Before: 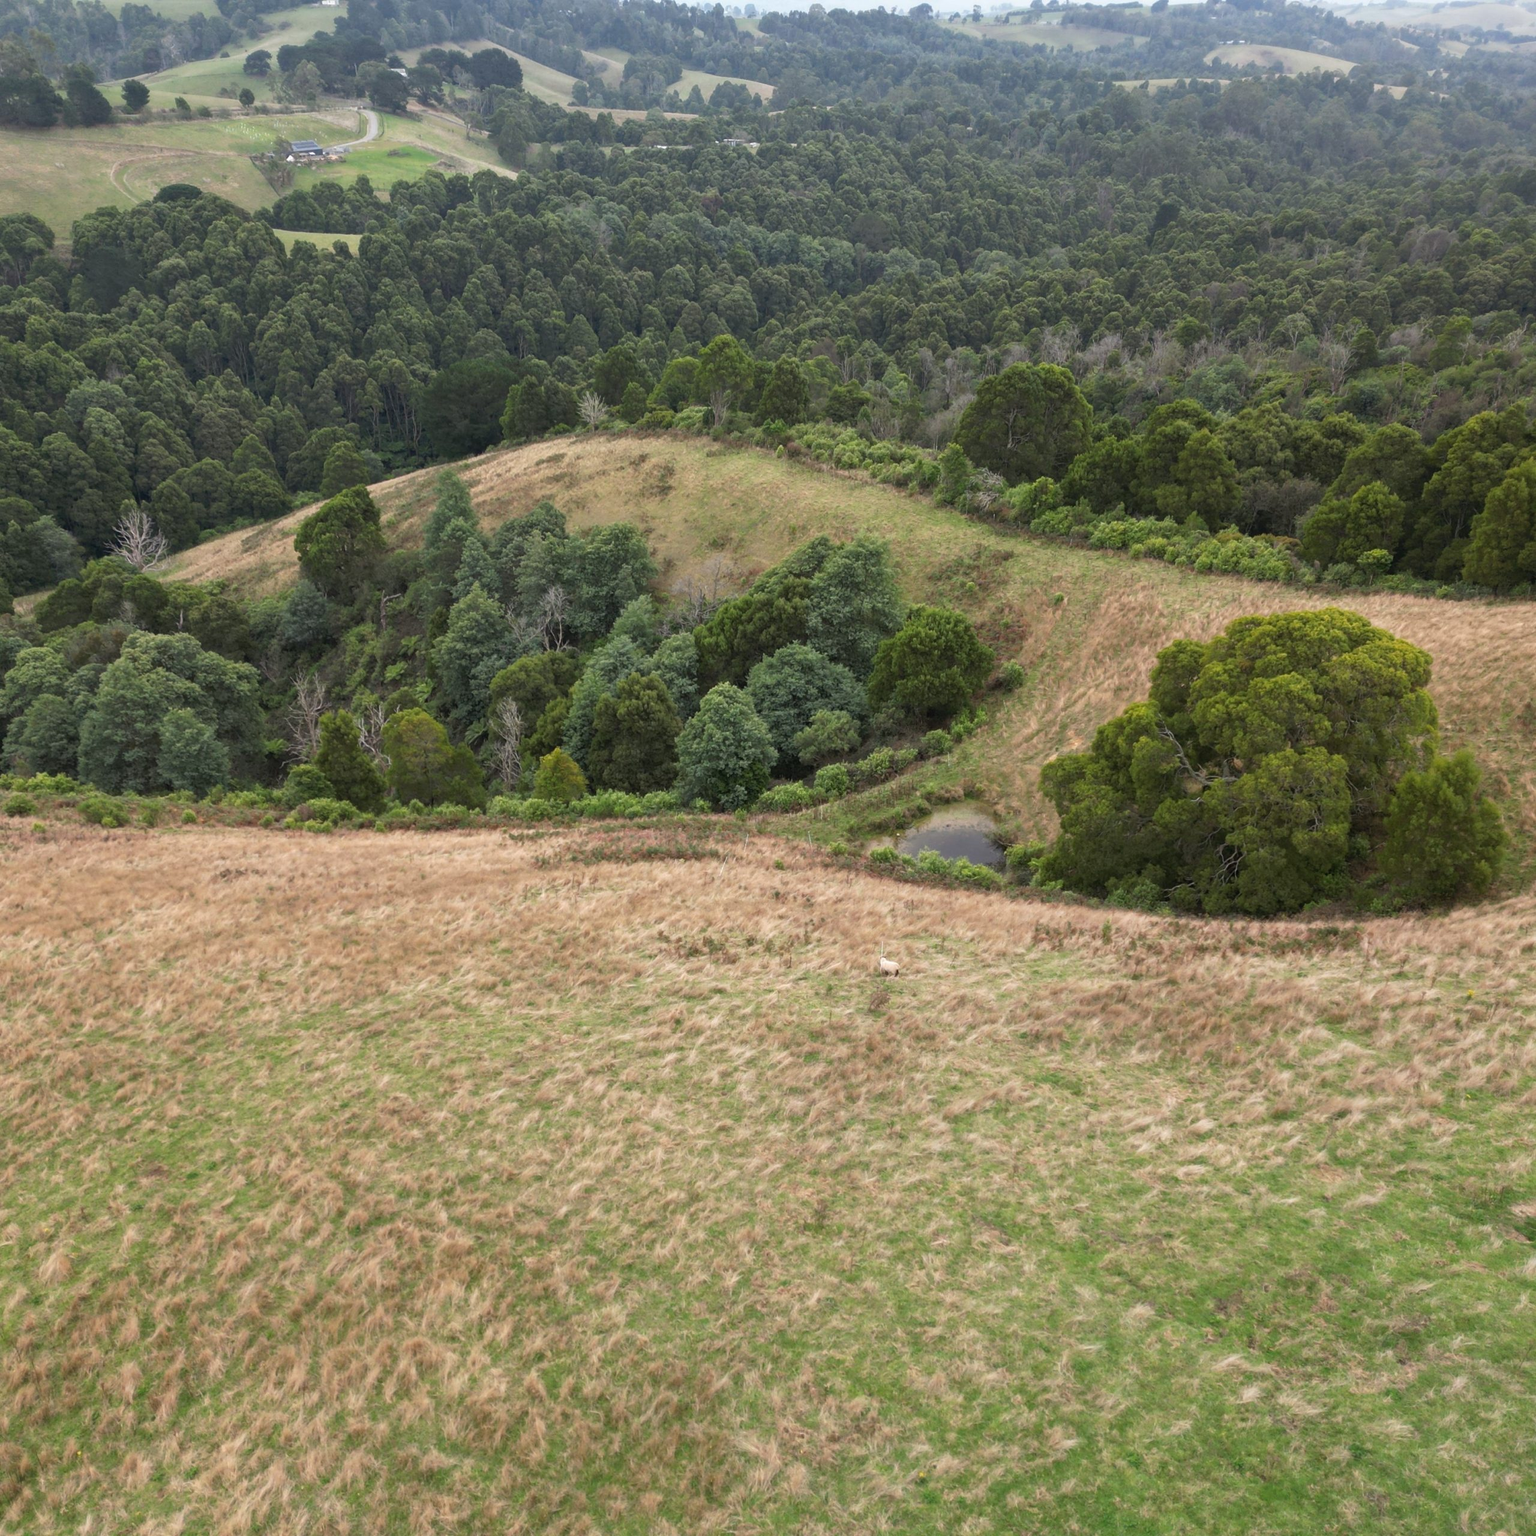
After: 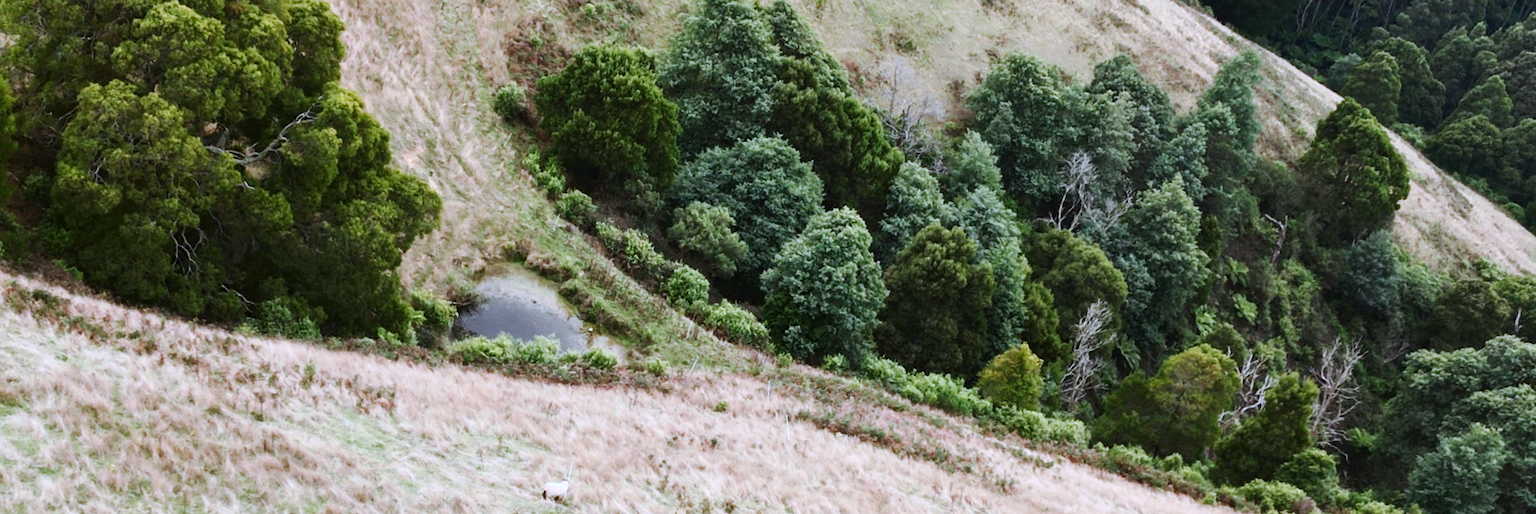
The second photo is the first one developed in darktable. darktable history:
contrast brightness saturation: contrast 0.28
crop and rotate: angle 16.12°, top 30.835%, bottom 35.653%
color correction: highlights a* -2.24, highlights b* -18.1
tone curve: curves: ch0 [(0, 0) (0.003, 0.012) (0.011, 0.02) (0.025, 0.032) (0.044, 0.046) (0.069, 0.06) (0.1, 0.09) (0.136, 0.133) (0.177, 0.182) (0.224, 0.247) (0.277, 0.316) (0.335, 0.396) (0.399, 0.48) (0.468, 0.568) (0.543, 0.646) (0.623, 0.717) (0.709, 0.777) (0.801, 0.846) (0.898, 0.912) (1, 1)], preserve colors none
